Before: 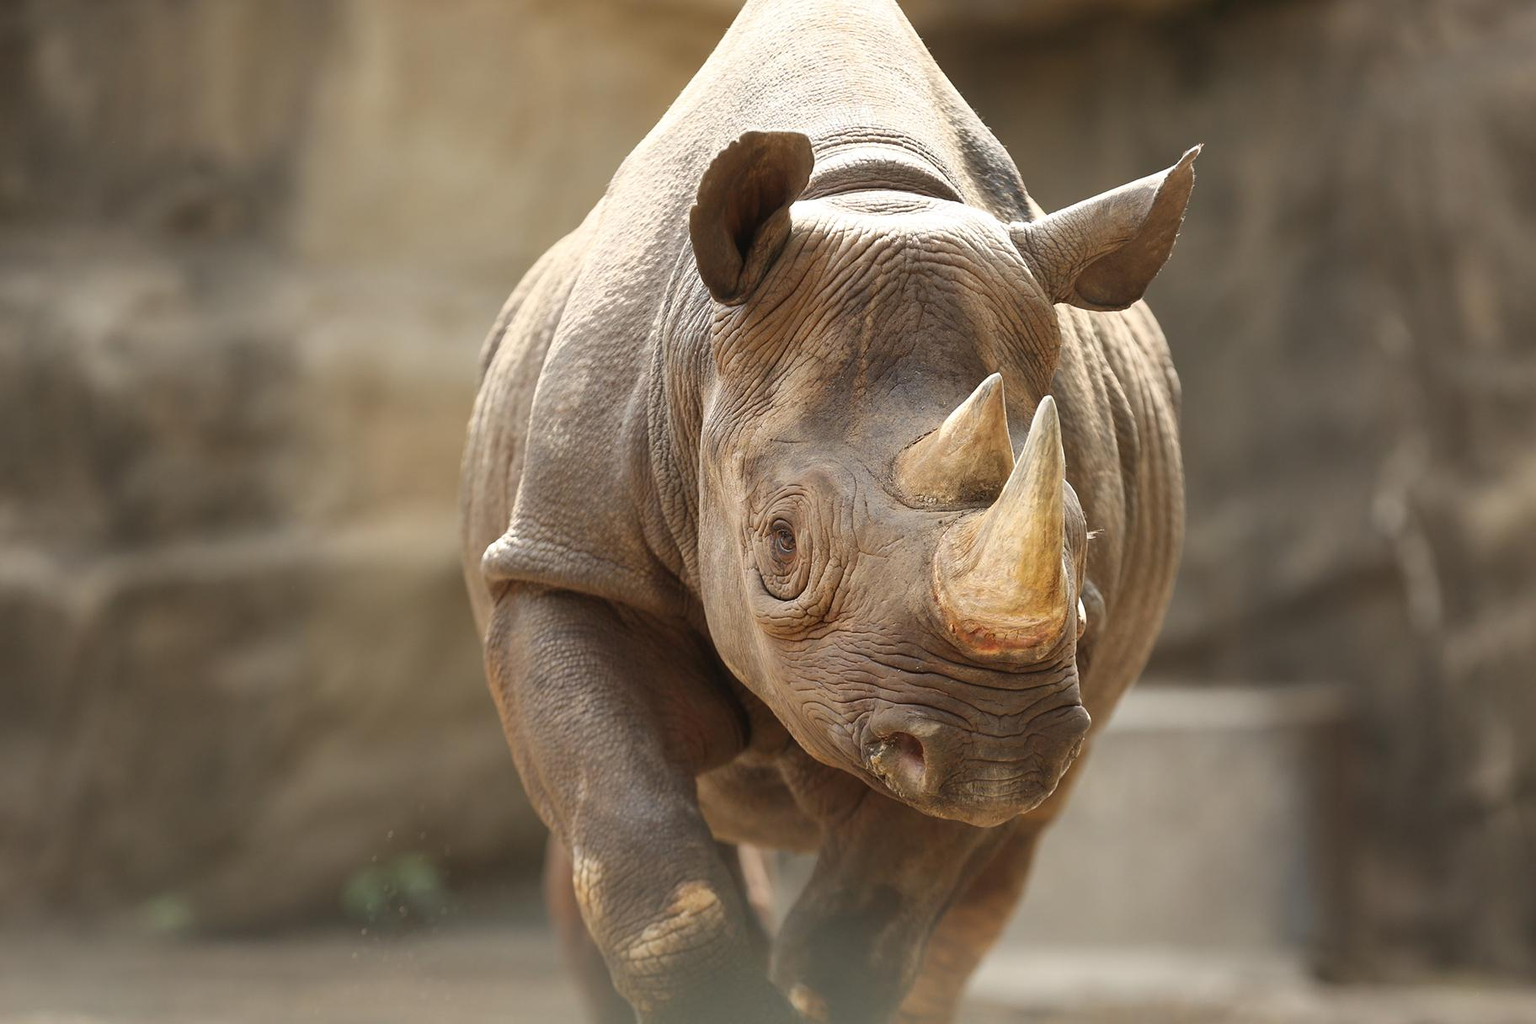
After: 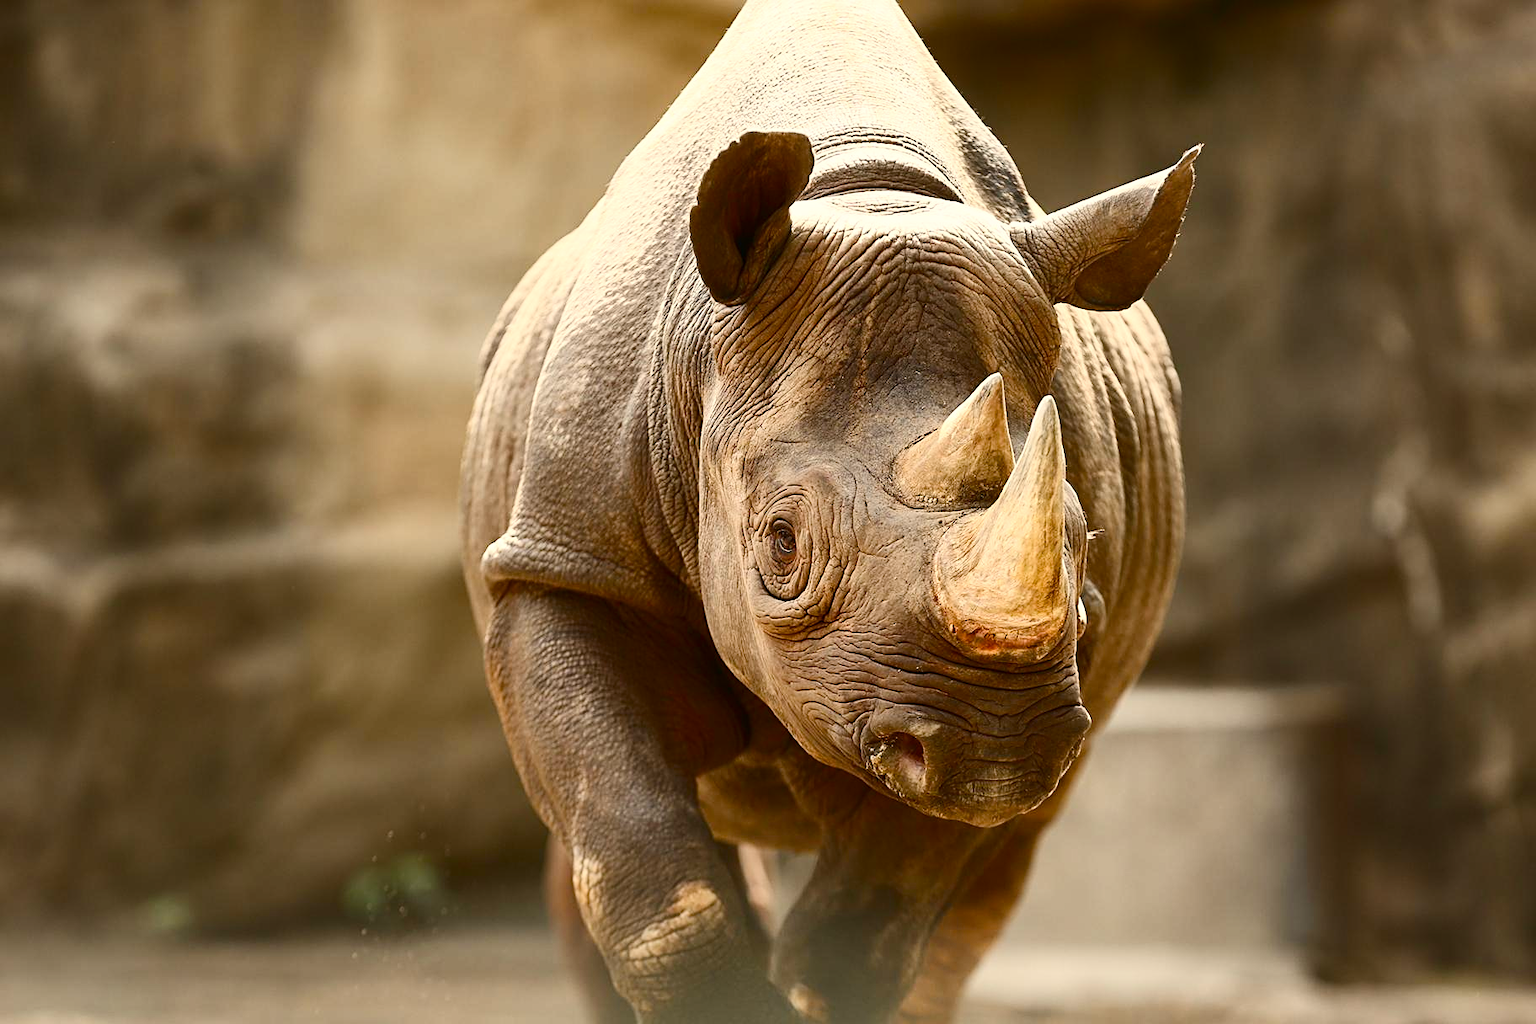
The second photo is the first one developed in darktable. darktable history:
contrast brightness saturation: contrast 0.28
white balance: red 1.045, blue 0.932
color balance rgb: perceptual saturation grading › global saturation 20%, perceptual saturation grading › highlights -25%, perceptual saturation grading › shadows 50%
sharpen: radius 2.529, amount 0.323
